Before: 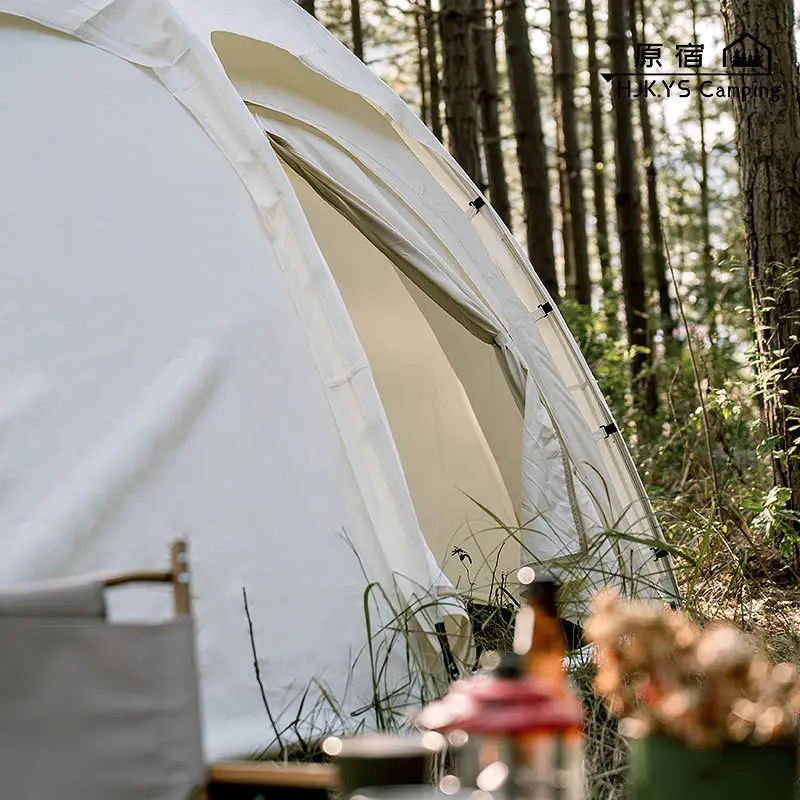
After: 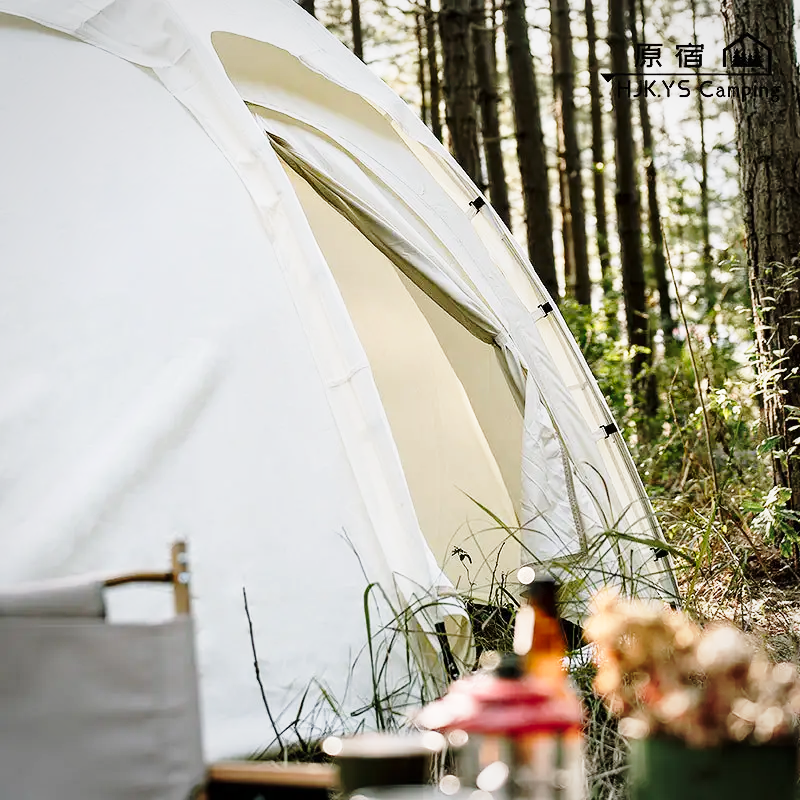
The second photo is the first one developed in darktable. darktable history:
base curve: curves: ch0 [(0, 0) (0.028, 0.03) (0.121, 0.232) (0.46, 0.748) (0.859, 0.968) (1, 1)], preserve colors none
vignetting: brightness -0.193, saturation -0.299, width/height ratio 1.095
